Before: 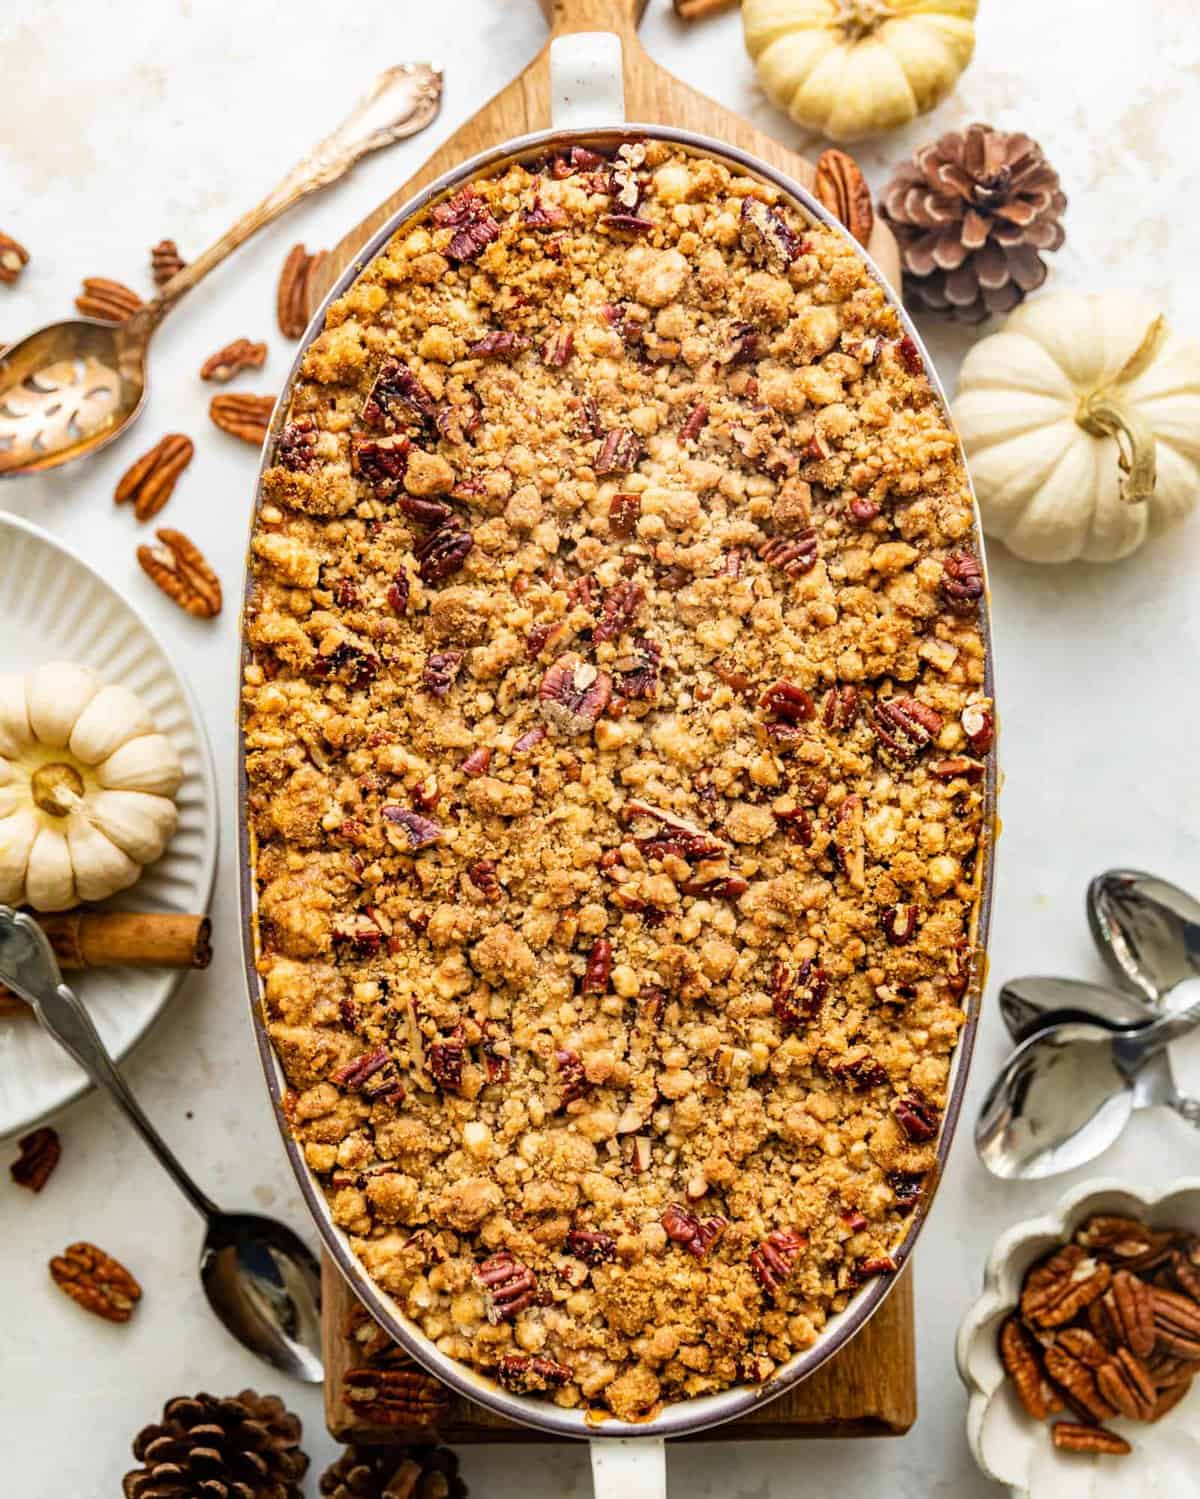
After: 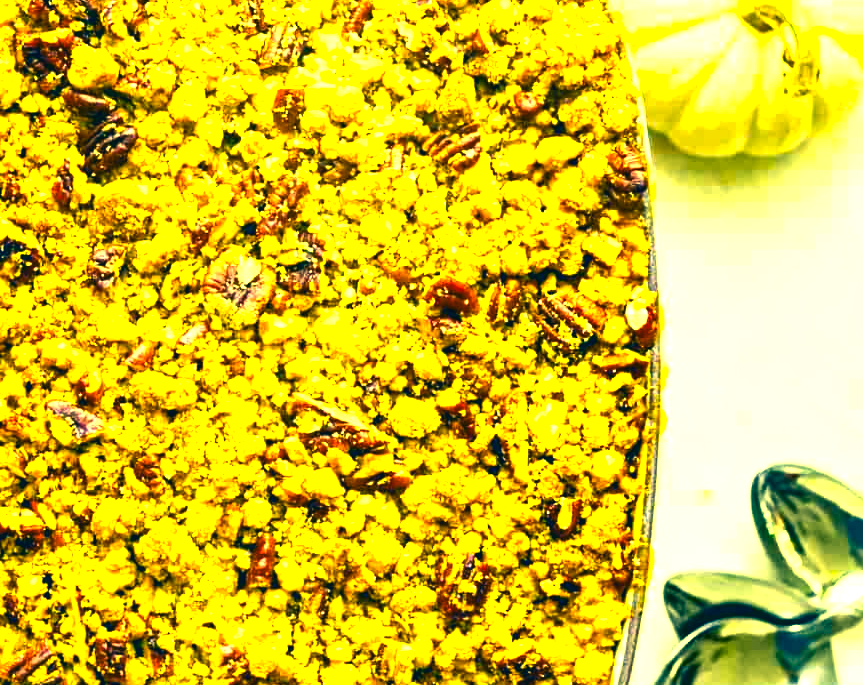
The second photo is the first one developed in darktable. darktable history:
exposure: black level correction 0, exposure 1.741 EV, compensate exposure bias true, compensate highlight preservation false
color correction: highlights a* -16.12, highlights b* 39.97, shadows a* -39.72, shadows b* -26.55
shadows and highlights: shadows 20.4, highlights -20.31, soften with gaussian
color balance rgb: perceptual saturation grading › global saturation 15.05%, perceptual brilliance grading › global brilliance 2.995%, perceptual brilliance grading › highlights -2.481%, perceptual brilliance grading › shadows 3.04%, global vibrance 20%
contrast brightness saturation: contrast 0.069, brightness -0.151, saturation 0.117
crop and rotate: left 28.048%, top 27.094%, bottom 27.208%
